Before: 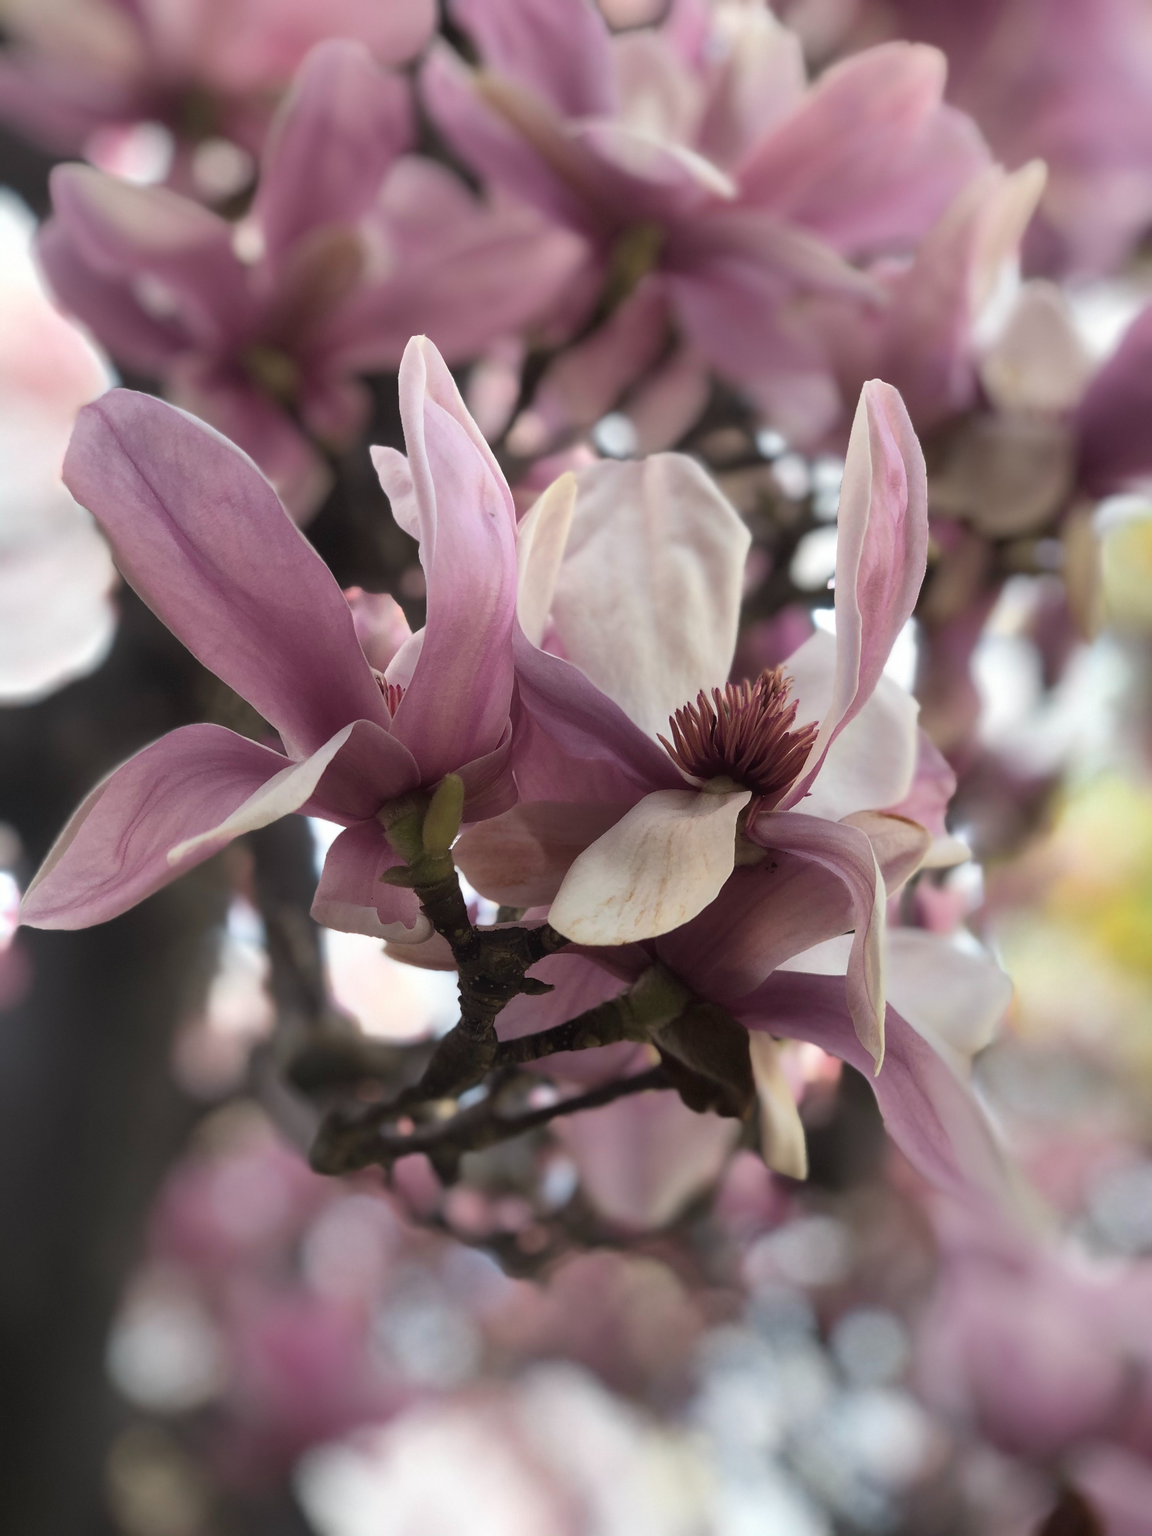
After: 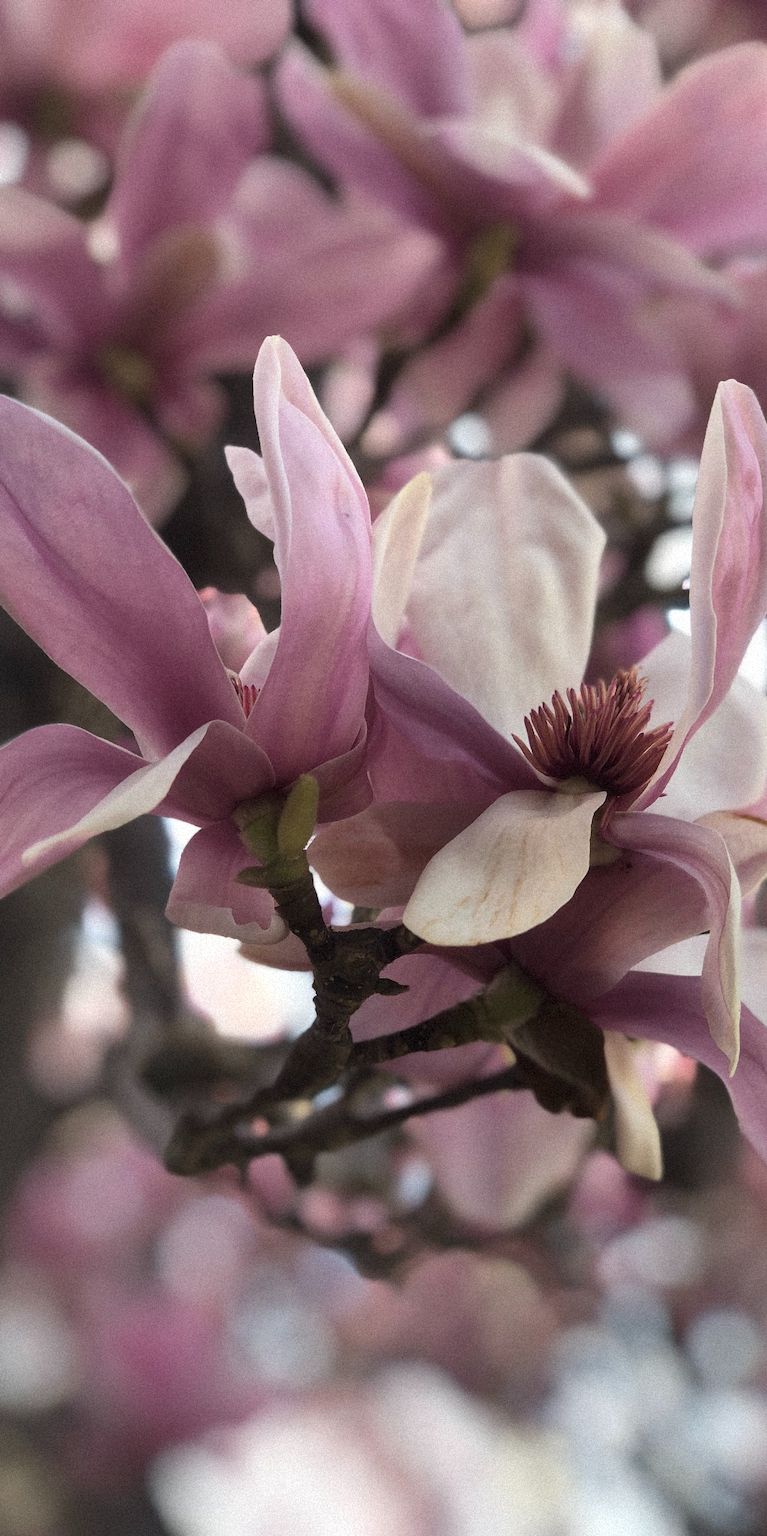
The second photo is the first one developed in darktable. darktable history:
crop and rotate: left 12.673%, right 20.66%
grain: coarseness 9.38 ISO, strength 34.99%, mid-tones bias 0%
